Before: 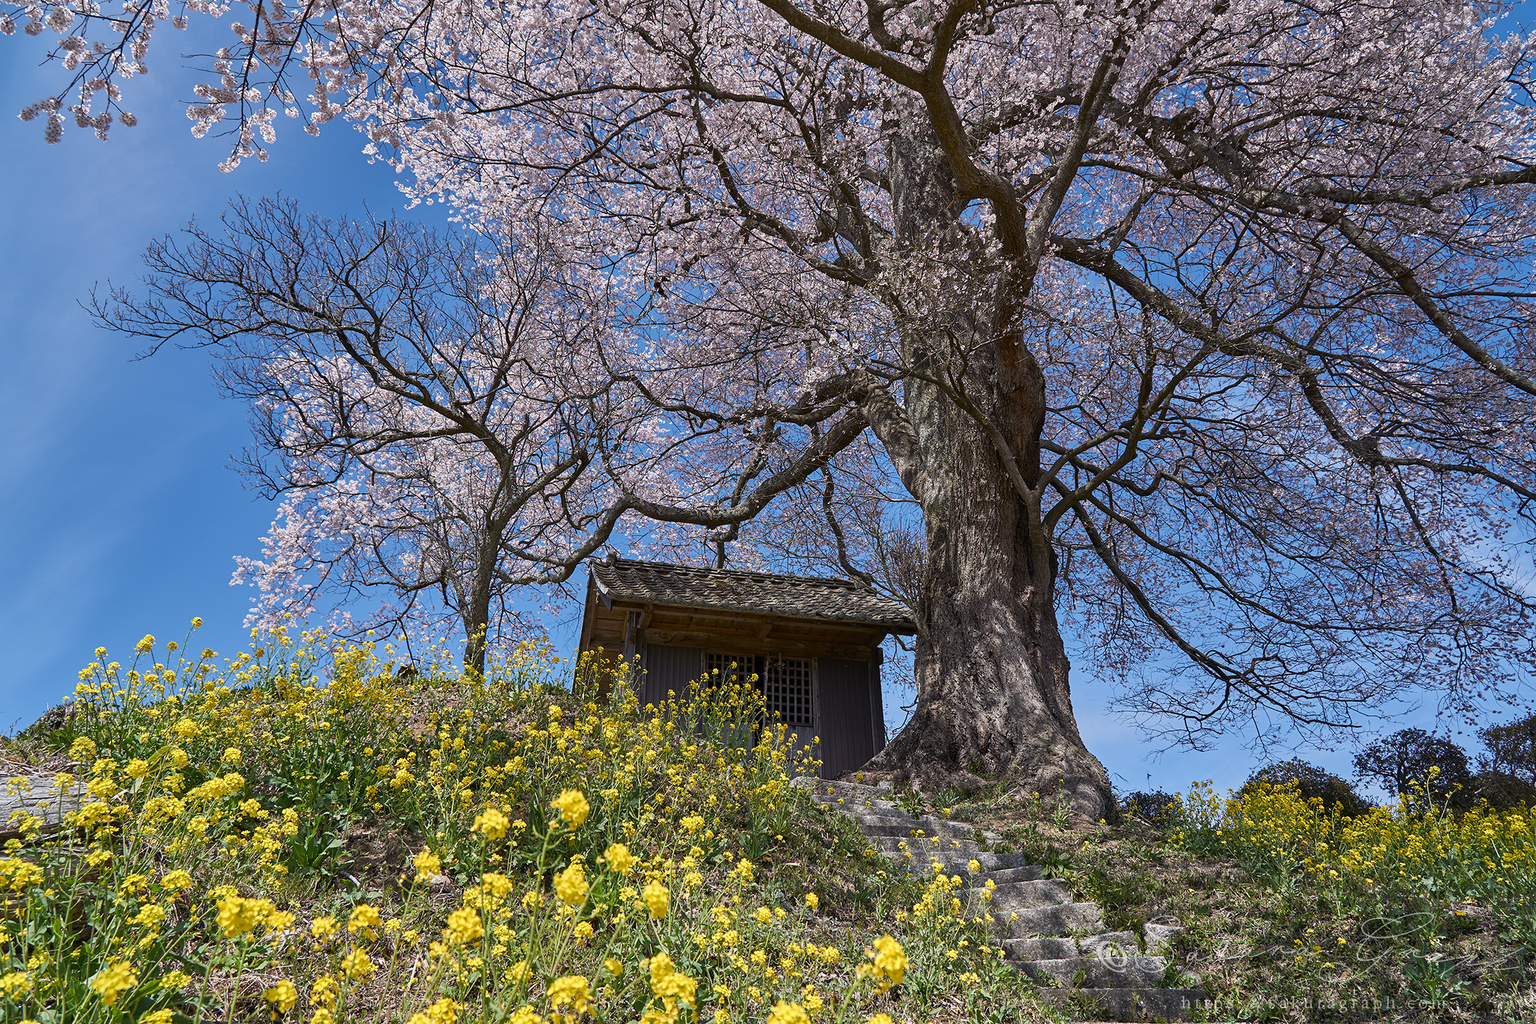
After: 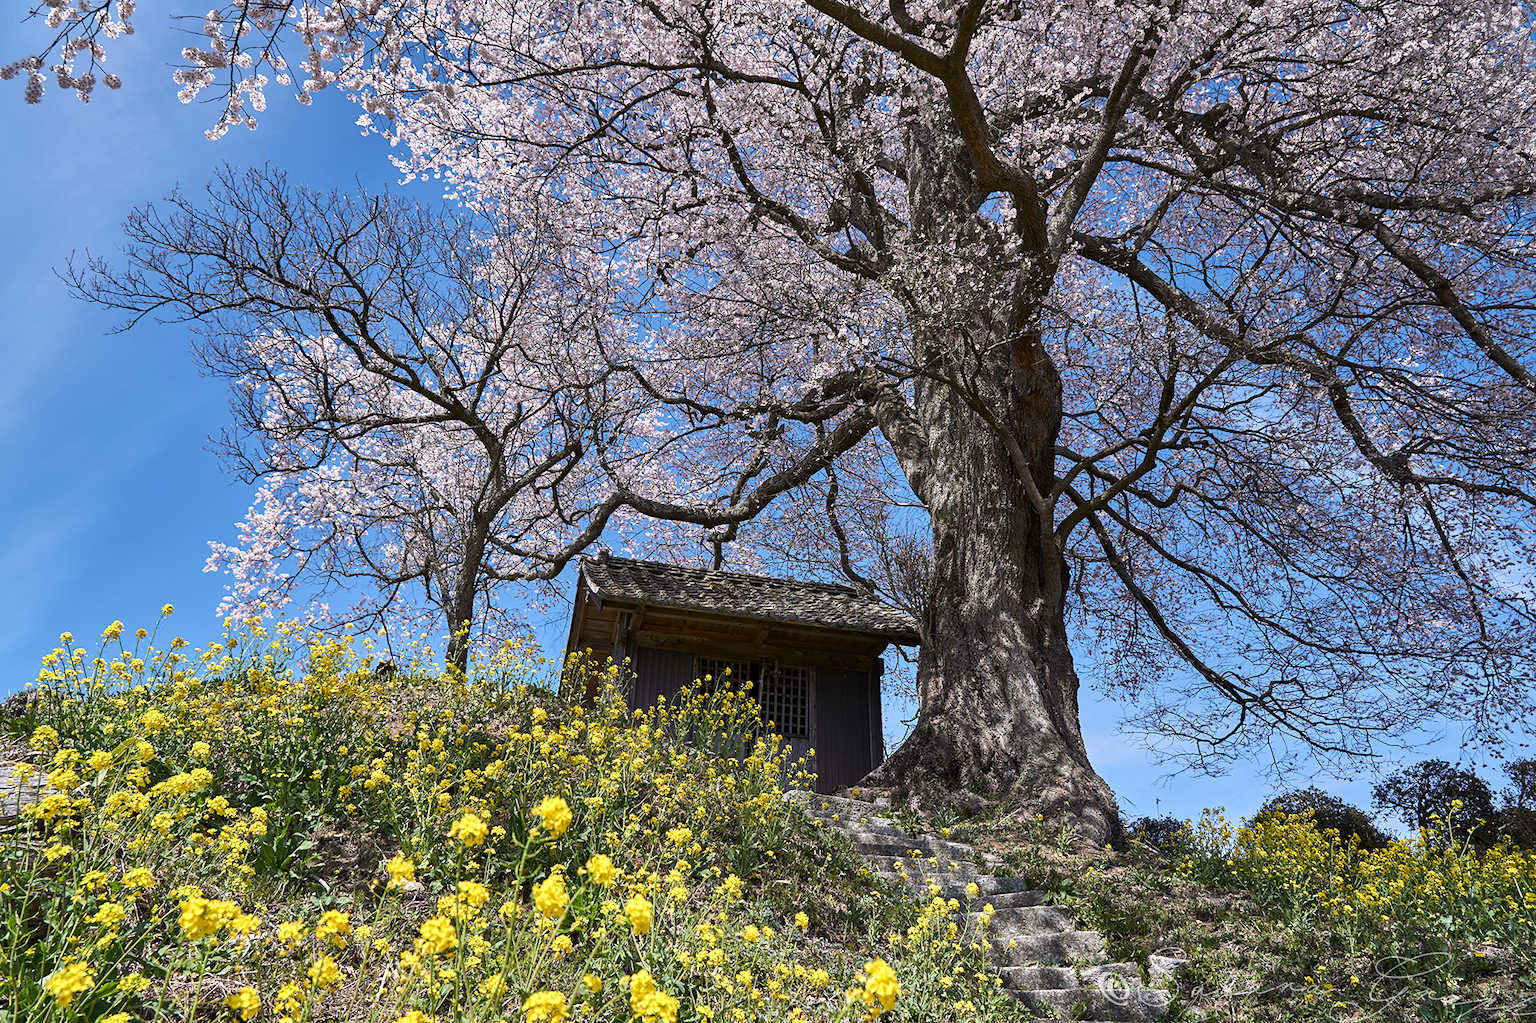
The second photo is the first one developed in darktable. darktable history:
crop and rotate: angle -1.77°
tone equalizer: -8 EV -0.454 EV, -7 EV -0.419 EV, -6 EV -0.324 EV, -5 EV -0.24 EV, -3 EV 0.223 EV, -2 EV 0.347 EV, -1 EV 0.368 EV, +0 EV 0.42 EV, edges refinement/feathering 500, mask exposure compensation -1.57 EV, preserve details no
